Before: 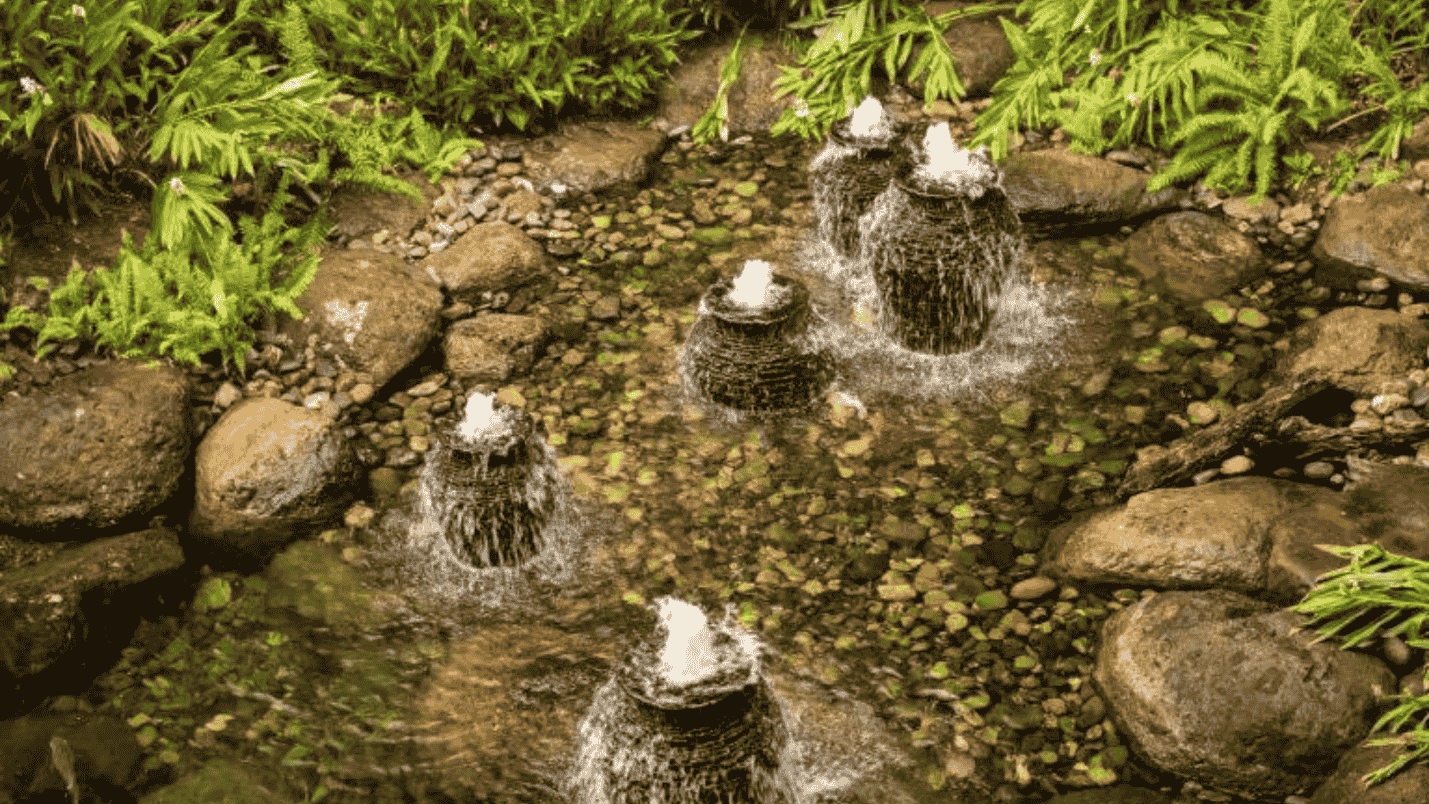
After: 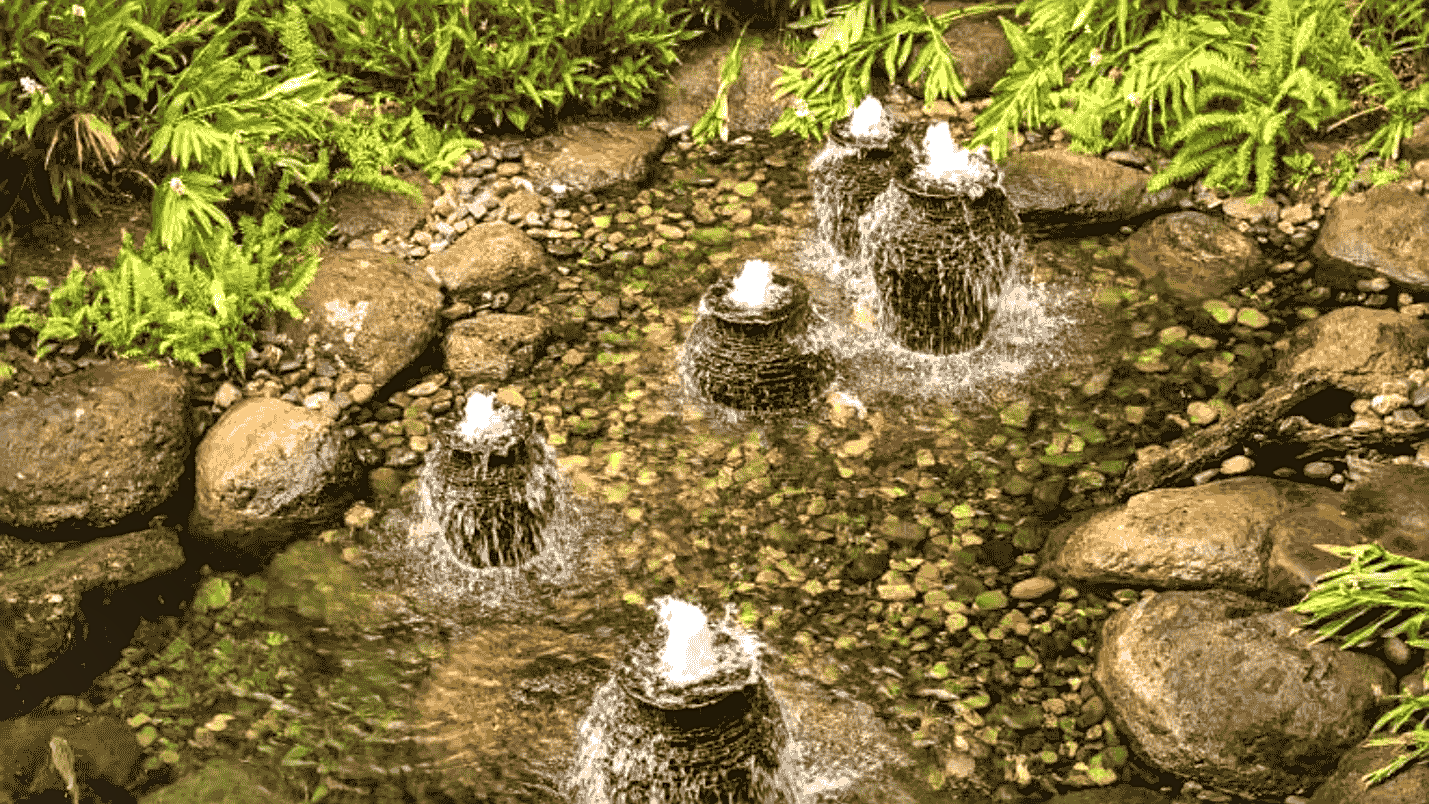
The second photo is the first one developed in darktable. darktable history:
sharpen: on, module defaults
shadows and highlights: shadows 60, soften with gaussian
exposure: black level correction 0.001, exposure 0.5 EV, compensate exposure bias true, compensate highlight preservation false
